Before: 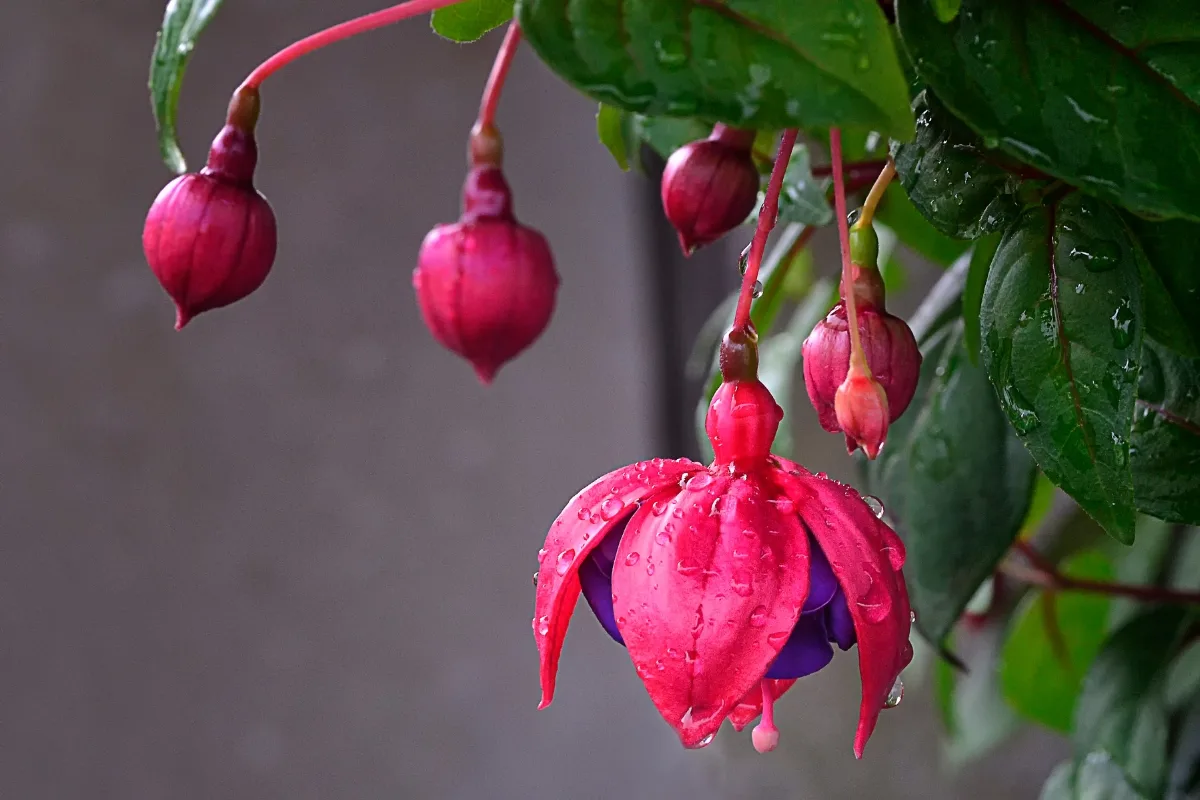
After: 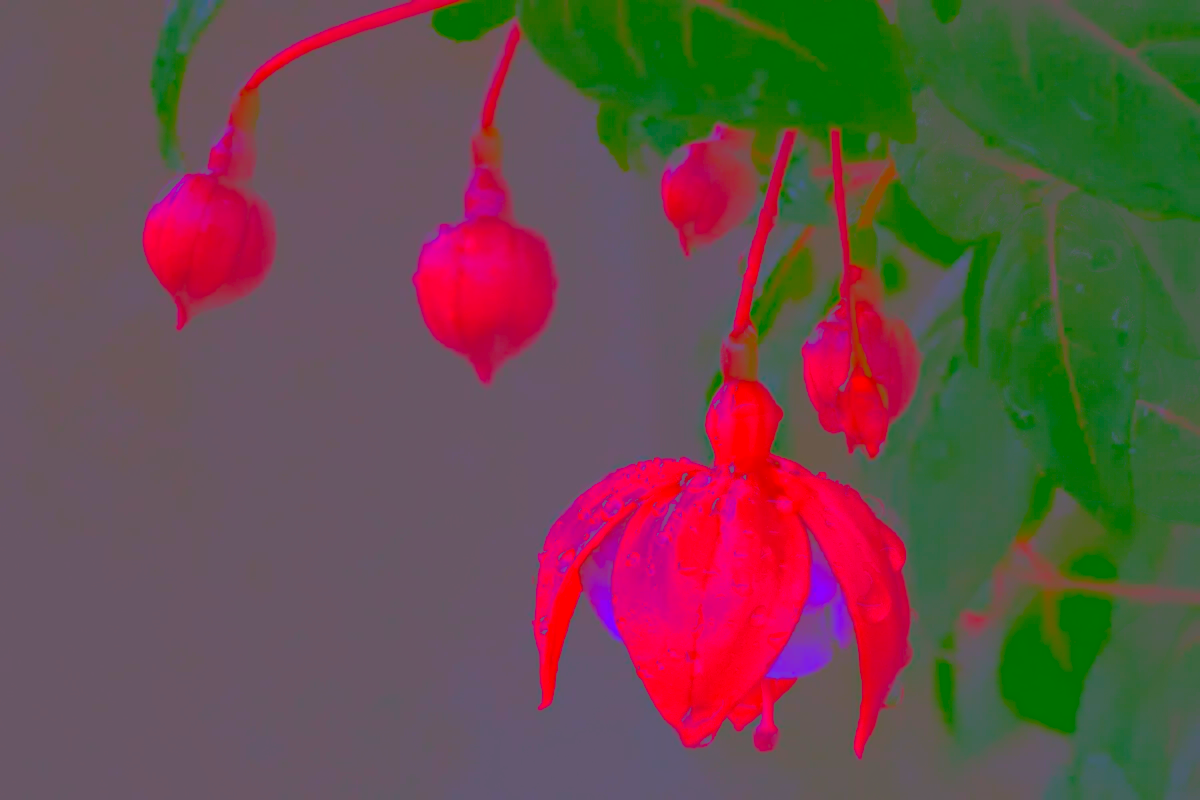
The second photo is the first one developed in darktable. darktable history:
contrast brightness saturation: contrast -0.977, brightness -0.174, saturation 0.764
exposure: compensate highlight preservation false
